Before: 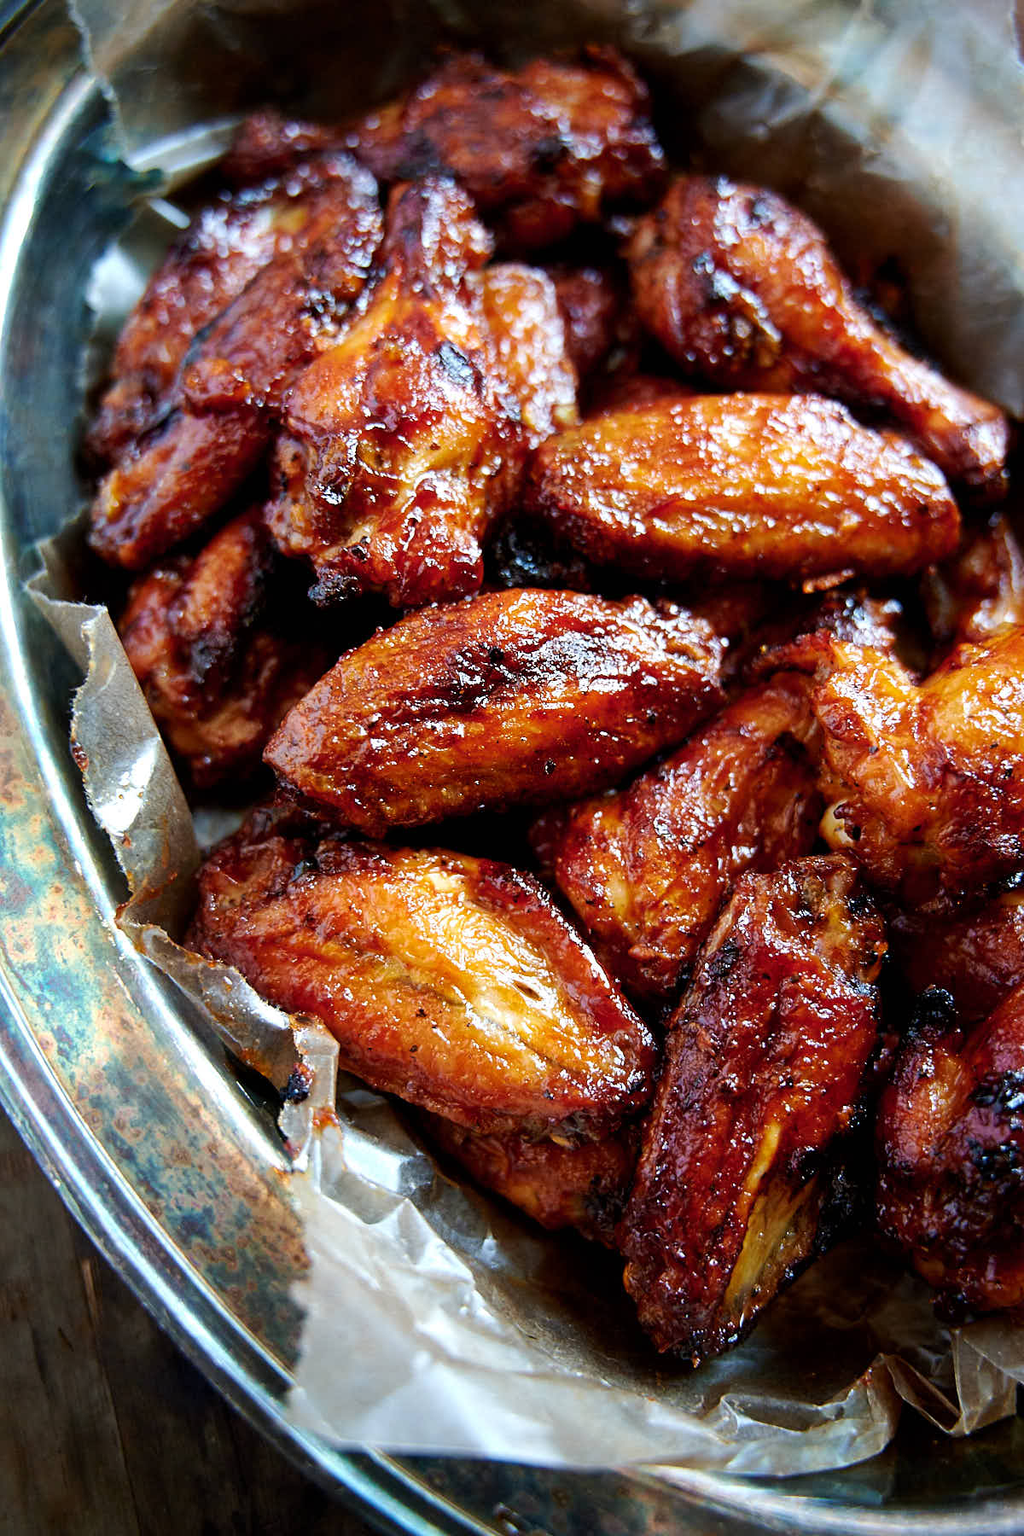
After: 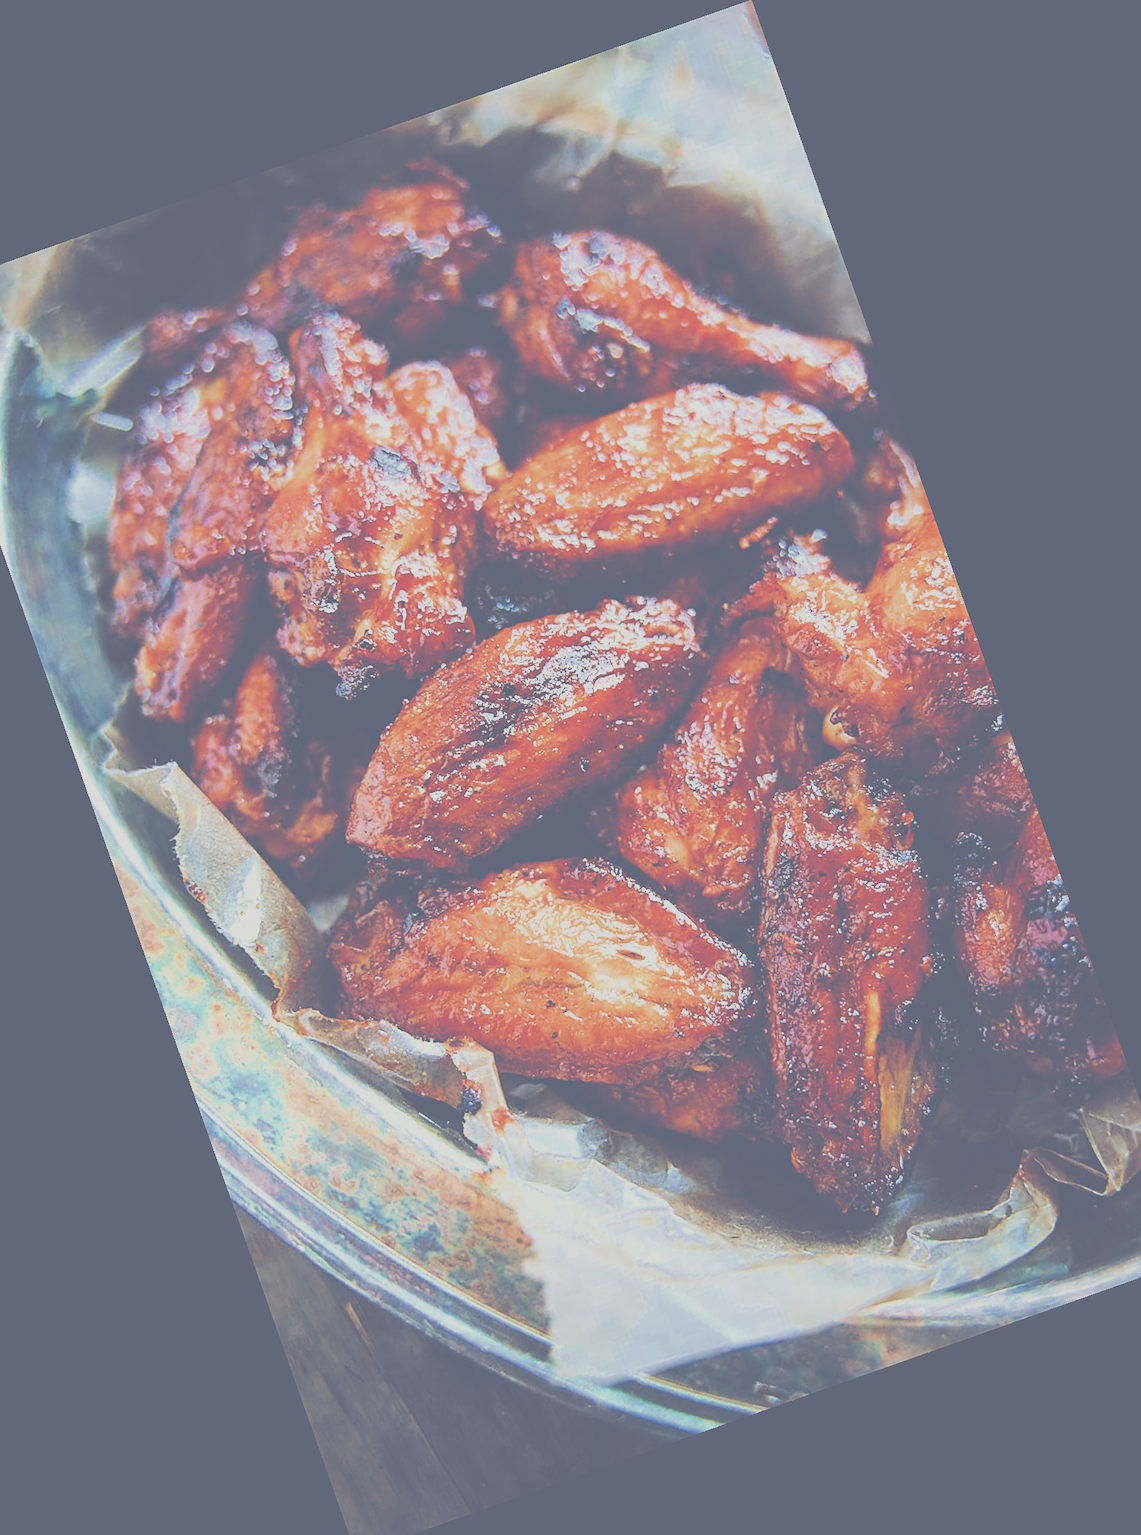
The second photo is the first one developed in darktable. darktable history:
white balance: emerald 1
rgb curve: curves: ch0 [(0, 0.186) (0.314, 0.284) (0.775, 0.708) (1, 1)], compensate middle gray true, preserve colors none
contrast brightness saturation: contrast -0.26, saturation -0.43
split-toning: shadows › hue 230.4°
crop and rotate: angle 19.43°, left 6.812%, right 4.125%, bottom 1.087%
filmic rgb: middle gray luminance 3.44%, black relative exposure -5.92 EV, white relative exposure 6.33 EV, threshold 6 EV, dynamic range scaling 22.4%, target black luminance 0%, hardness 2.33, latitude 45.85%, contrast 0.78, highlights saturation mix 100%, shadows ↔ highlights balance 0.033%, add noise in highlights 0, preserve chrominance max RGB, color science v3 (2019), use custom middle-gray values true, iterations of high-quality reconstruction 0, contrast in highlights soft, enable highlight reconstruction true
sharpen: on, module defaults
exposure: black level correction 0, exposure 0.9 EV, compensate highlight preservation false
